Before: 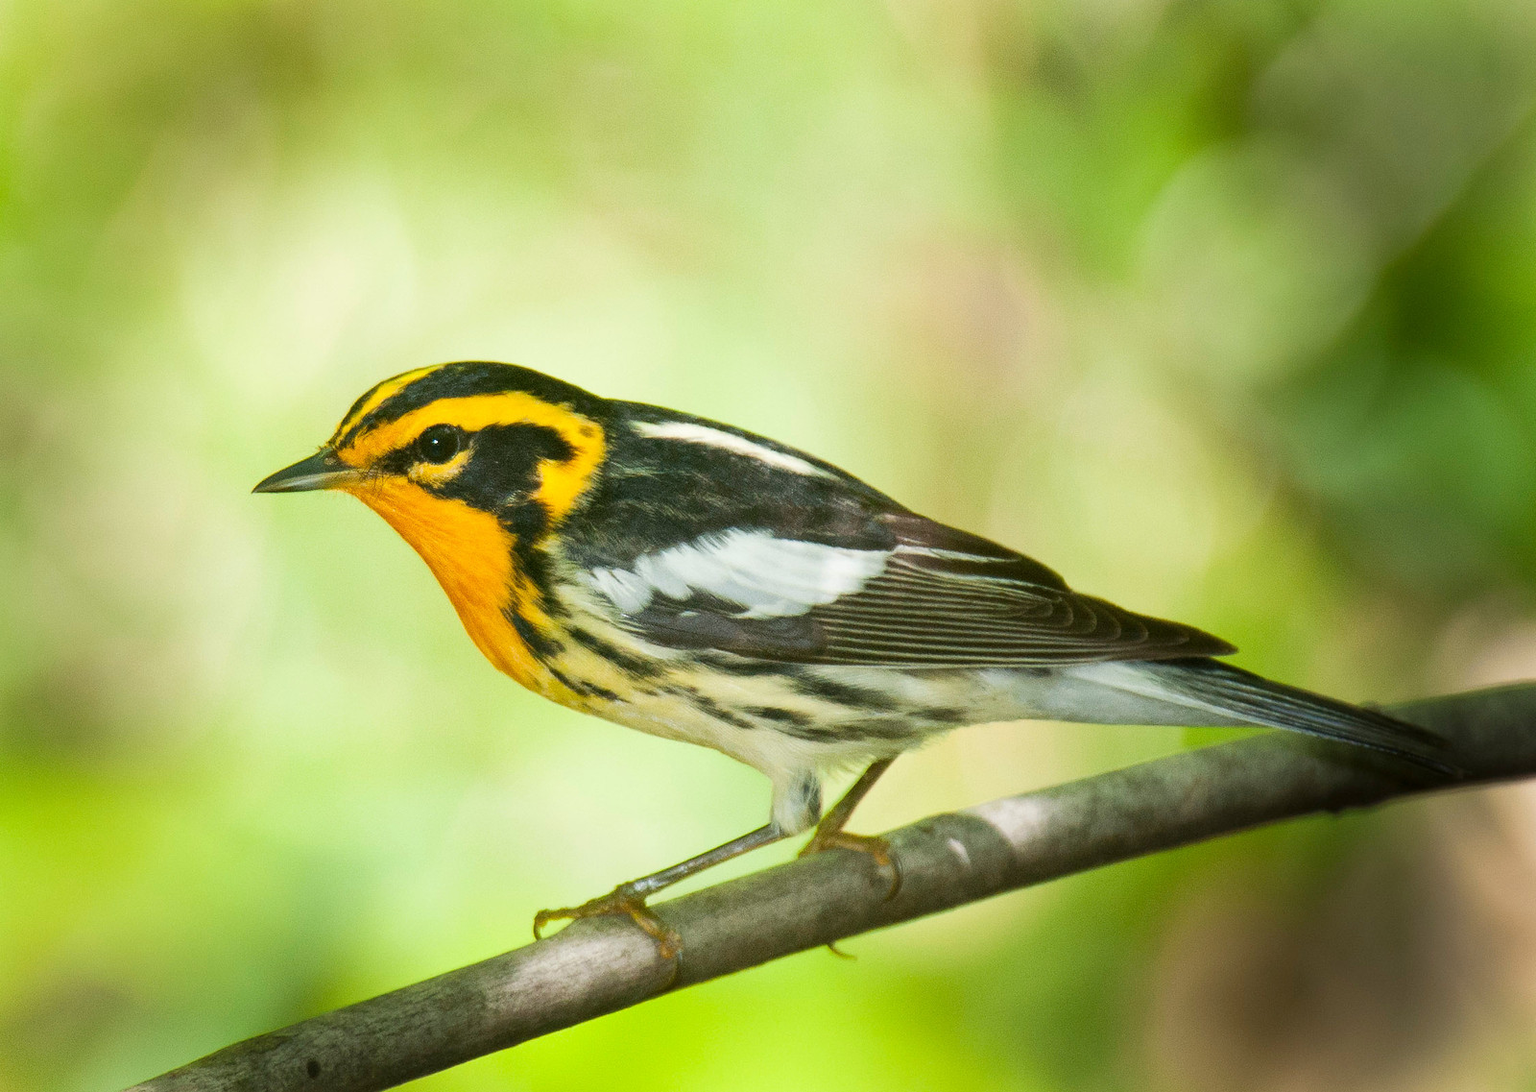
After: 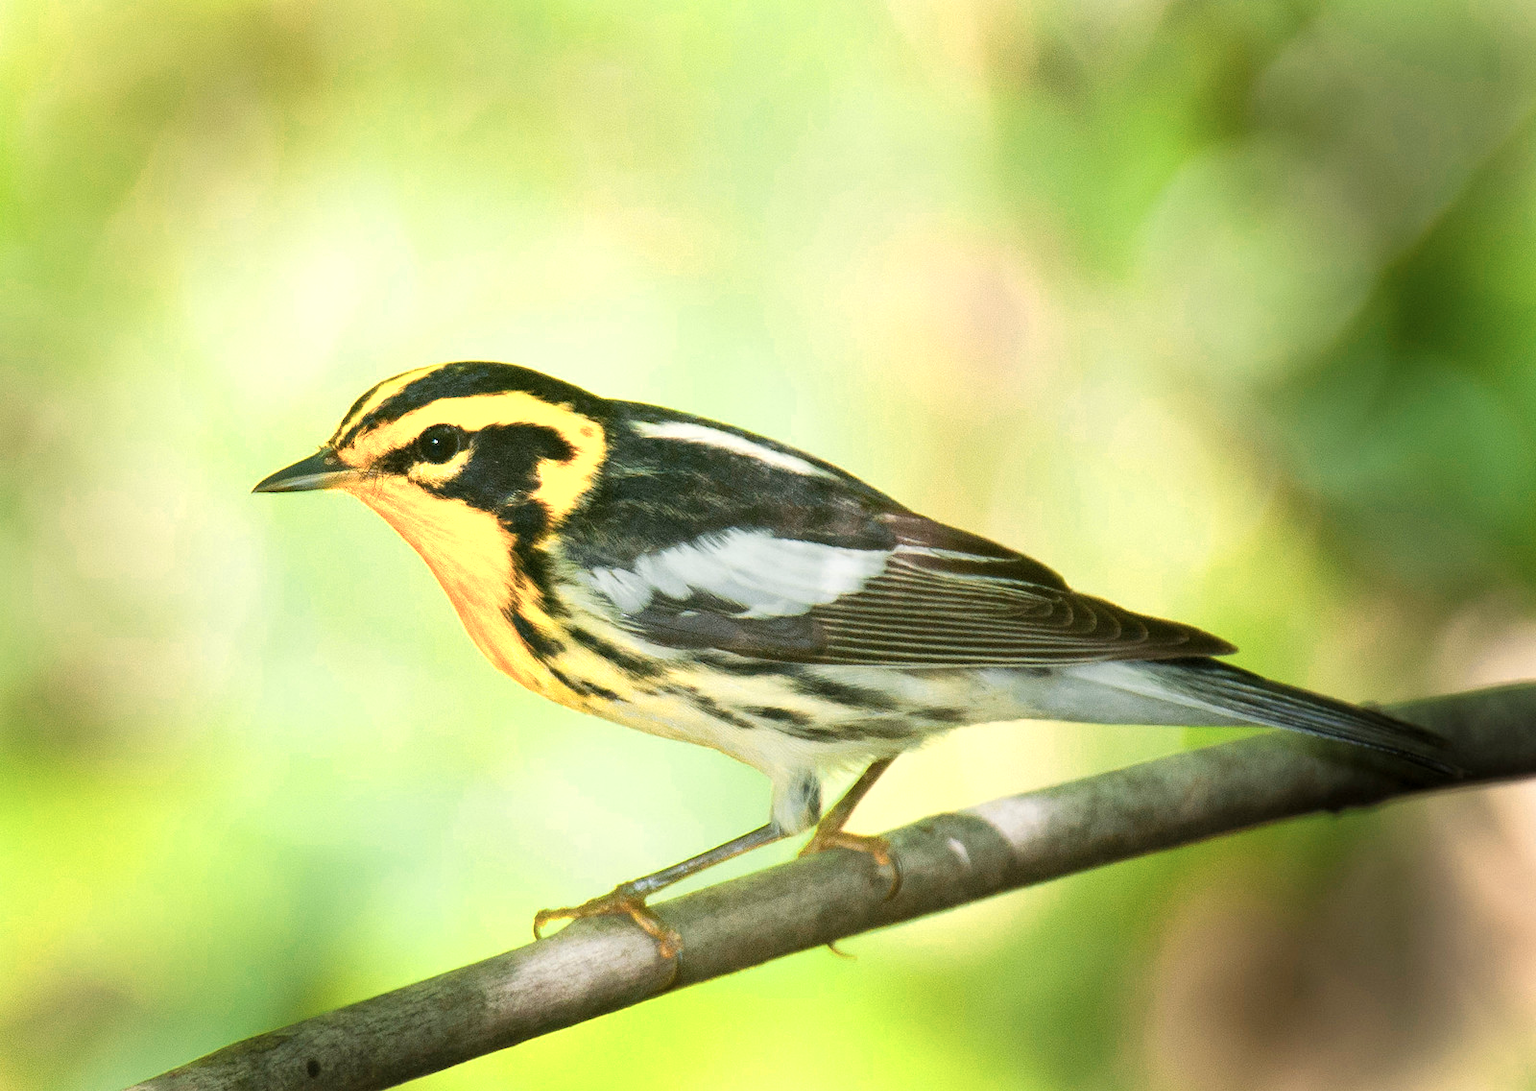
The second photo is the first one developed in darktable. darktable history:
levels: levels [0.018, 0.493, 1]
color zones: curves: ch0 [(0.018, 0.548) (0.224, 0.64) (0.425, 0.447) (0.675, 0.575) (0.732, 0.579)]; ch1 [(0.066, 0.487) (0.25, 0.5) (0.404, 0.43) (0.75, 0.421) (0.956, 0.421)]; ch2 [(0.044, 0.561) (0.215, 0.465) (0.399, 0.544) (0.465, 0.548) (0.614, 0.447) (0.724, 0.43) (0.882, 0.623) (0.956, 0.632)]
